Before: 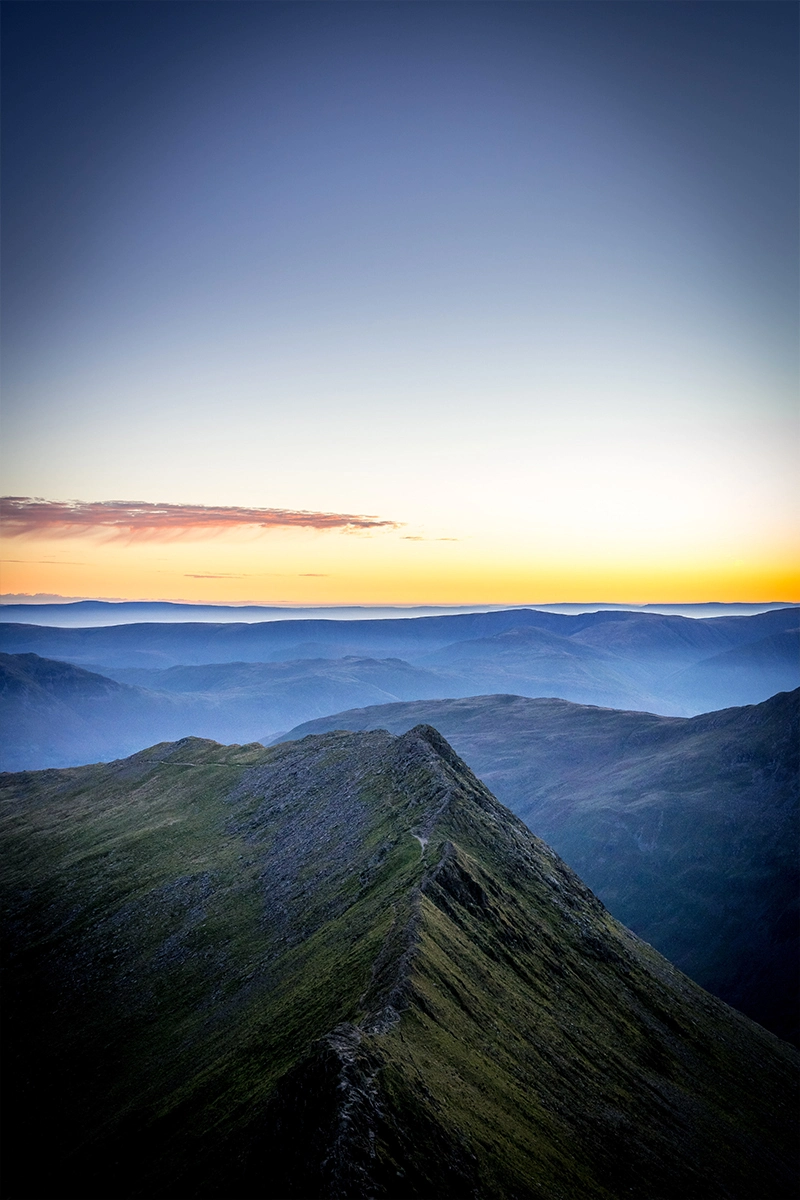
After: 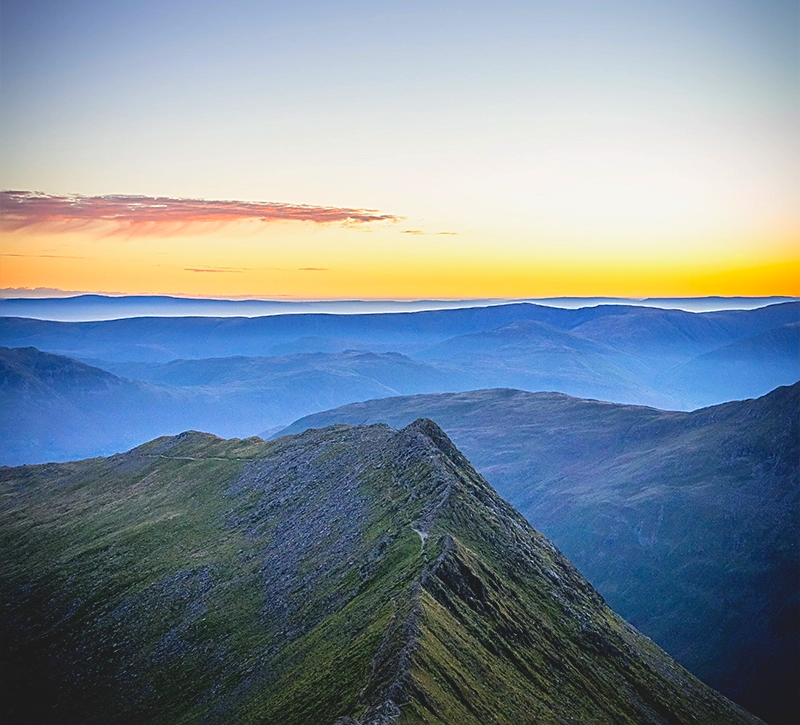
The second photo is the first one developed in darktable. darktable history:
crop and rotate: top 25.531%, bottom 14.049%
exposure: black level correction 0, exposure 0.302 EV, compensate highlight preservation false
sharpen: on, module defaults
contrast brightness saturation: contrast -0.193, saturation 0.189
